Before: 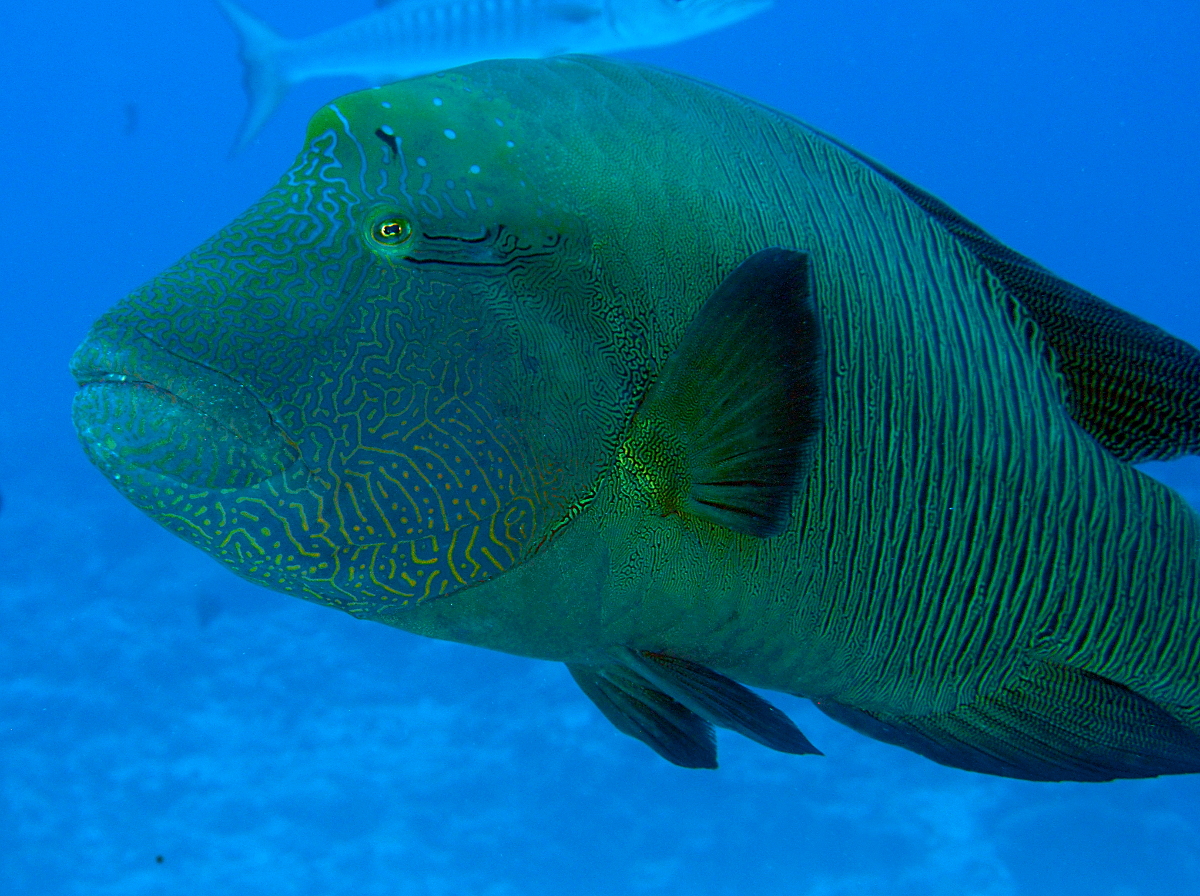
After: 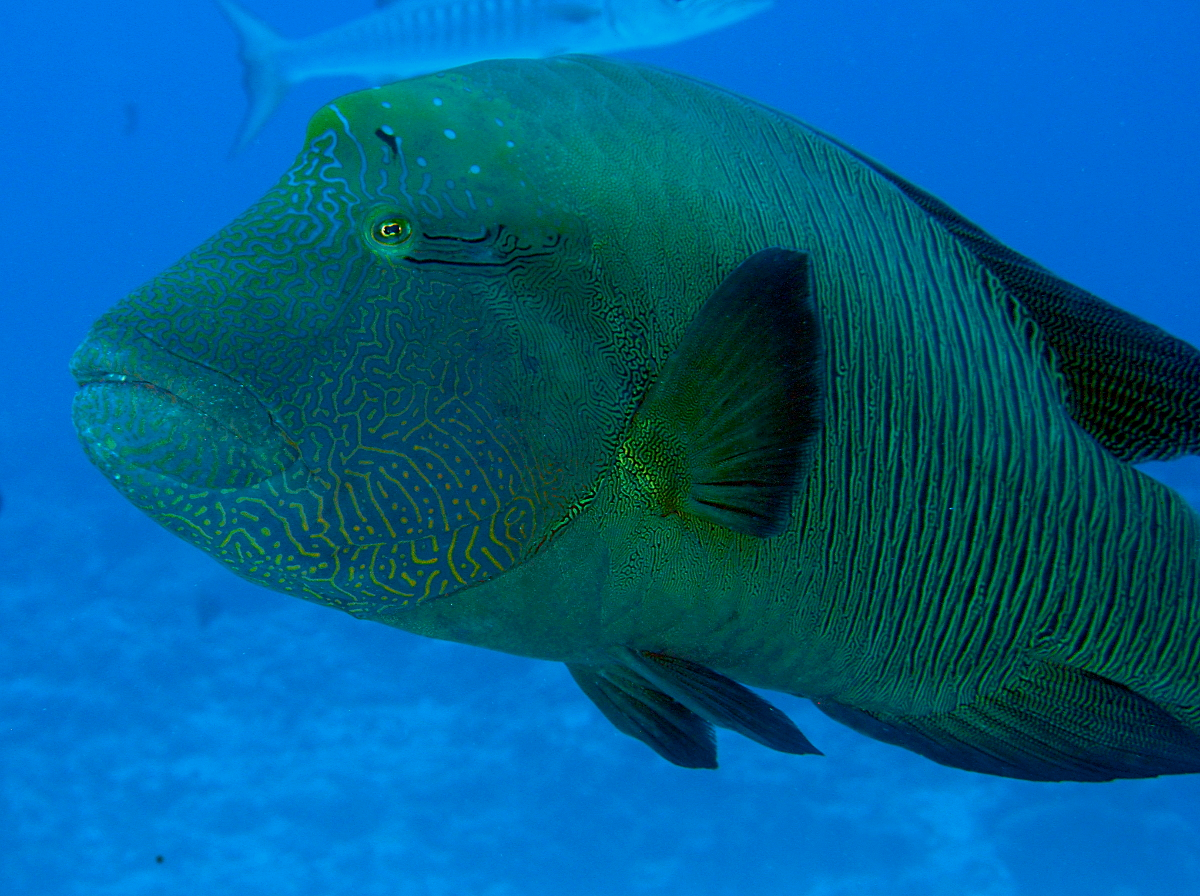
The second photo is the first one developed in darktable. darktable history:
exposure: black level correction 0.001, exposure -0.197 EV, compensate exposure bias true, compensate highlight preservation false
